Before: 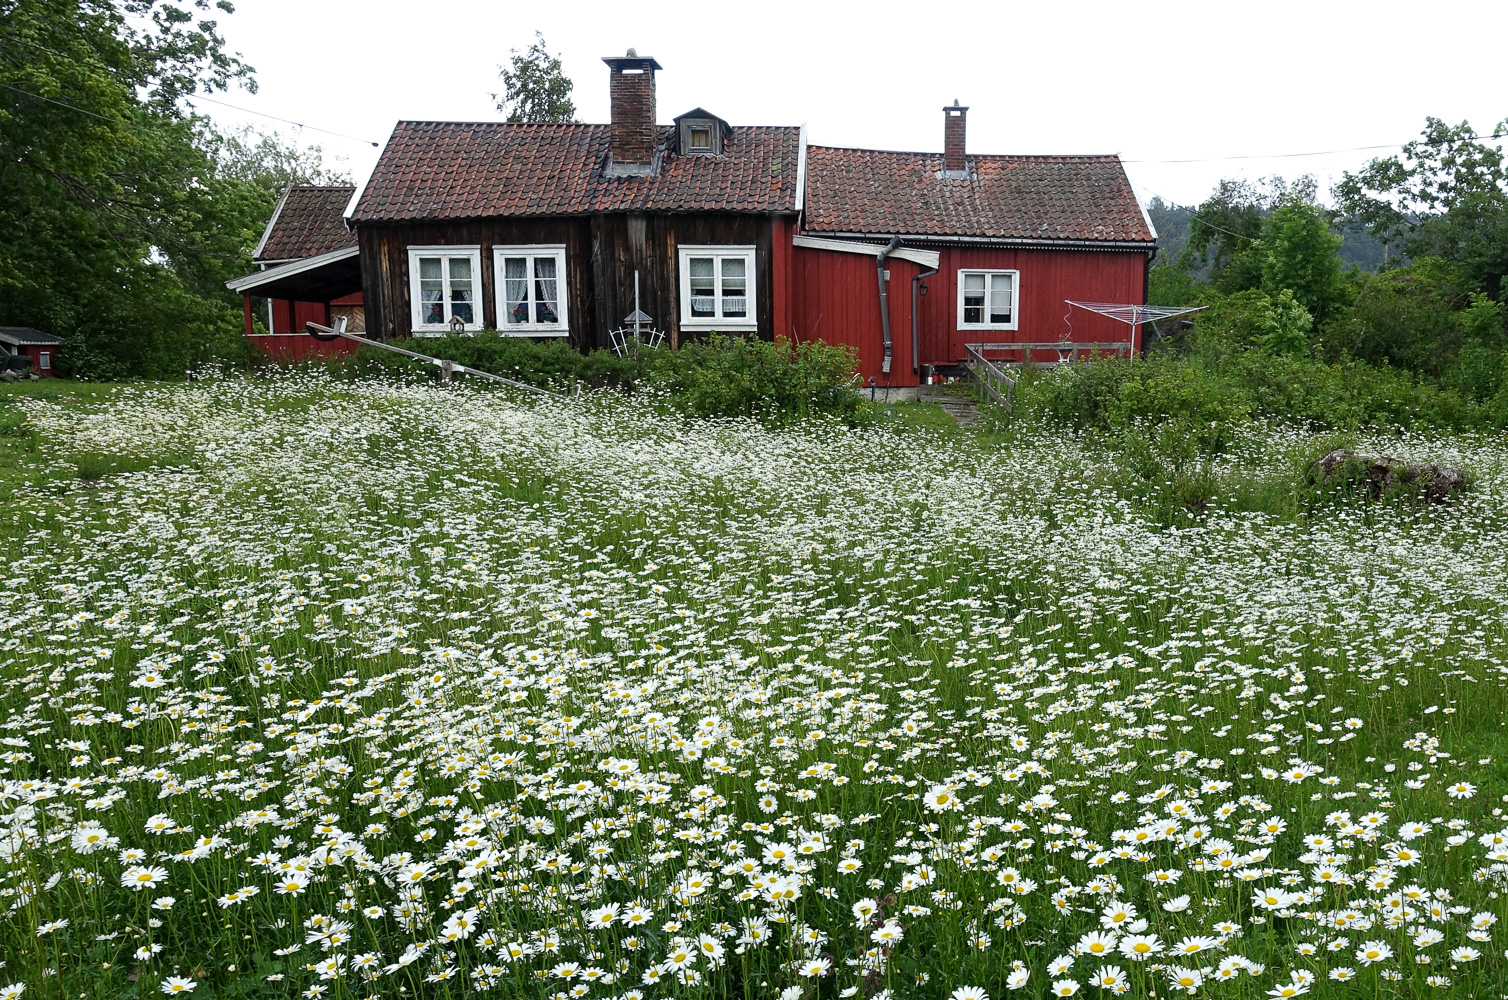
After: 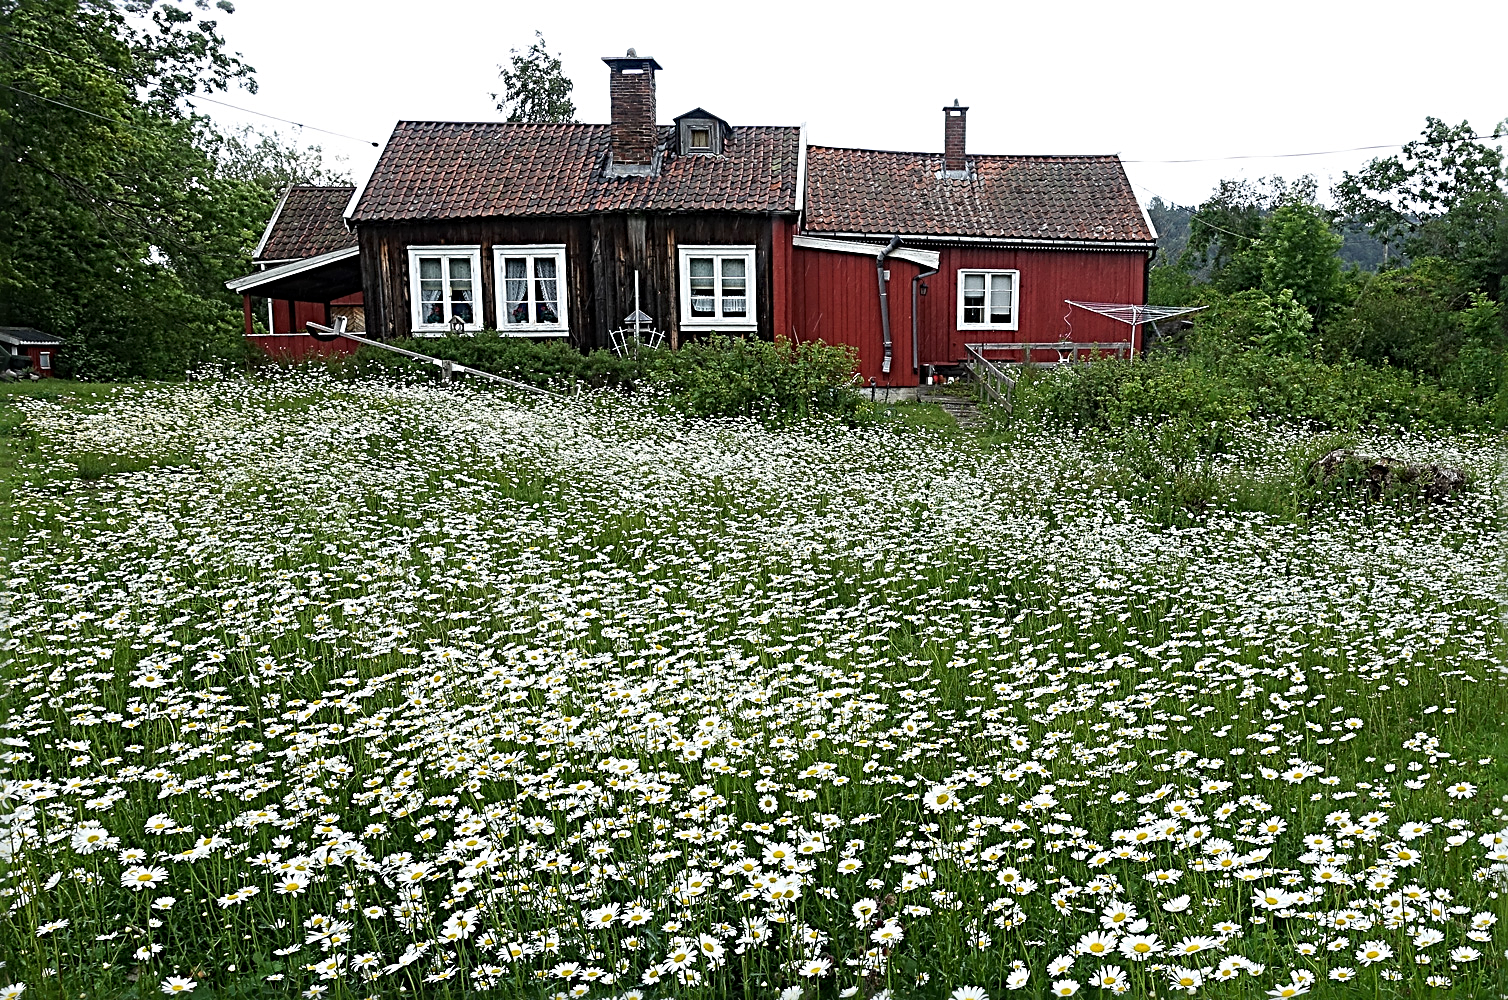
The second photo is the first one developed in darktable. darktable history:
sharpen: radius 3.703, amount 0.929
